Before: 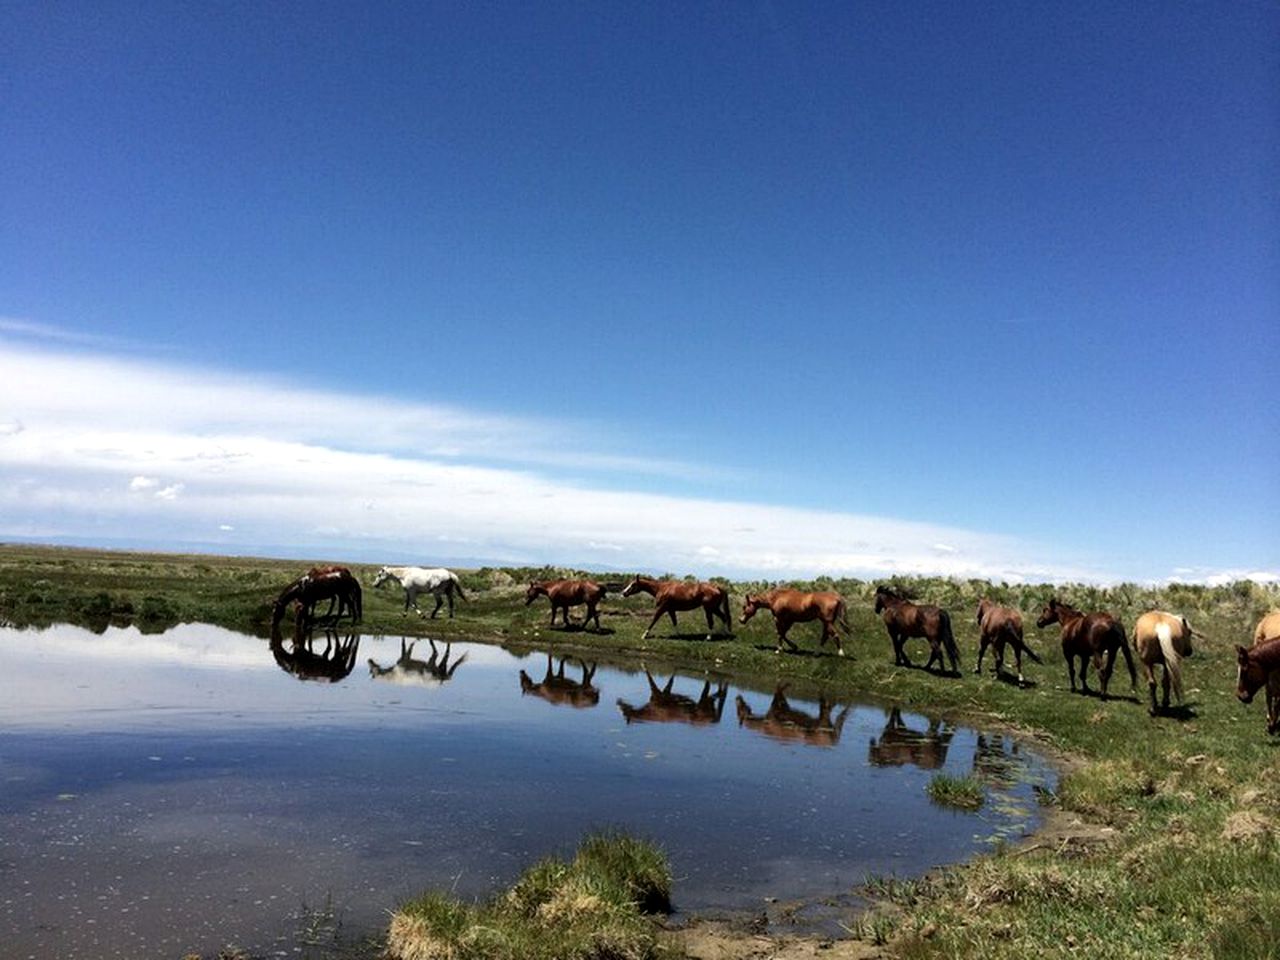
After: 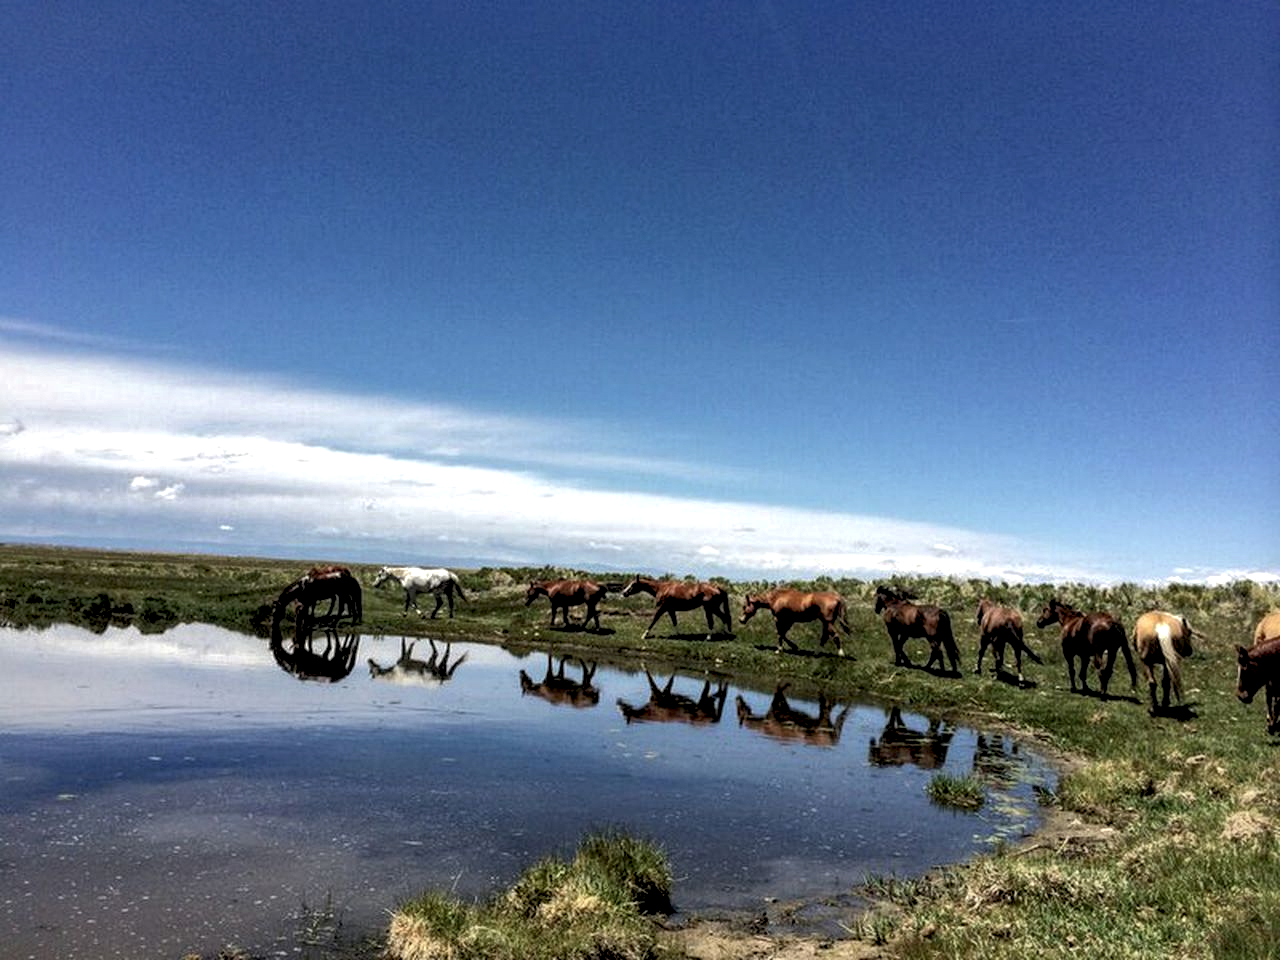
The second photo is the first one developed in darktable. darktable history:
levels: levels [0.031, 0.5, 0.969]
graduated density: on, module defaults
local contrast: highlights 65%, shadows 54%, detail 169%, midtone range 0.514
shadows and highlights: shadows 60, highlights -60
